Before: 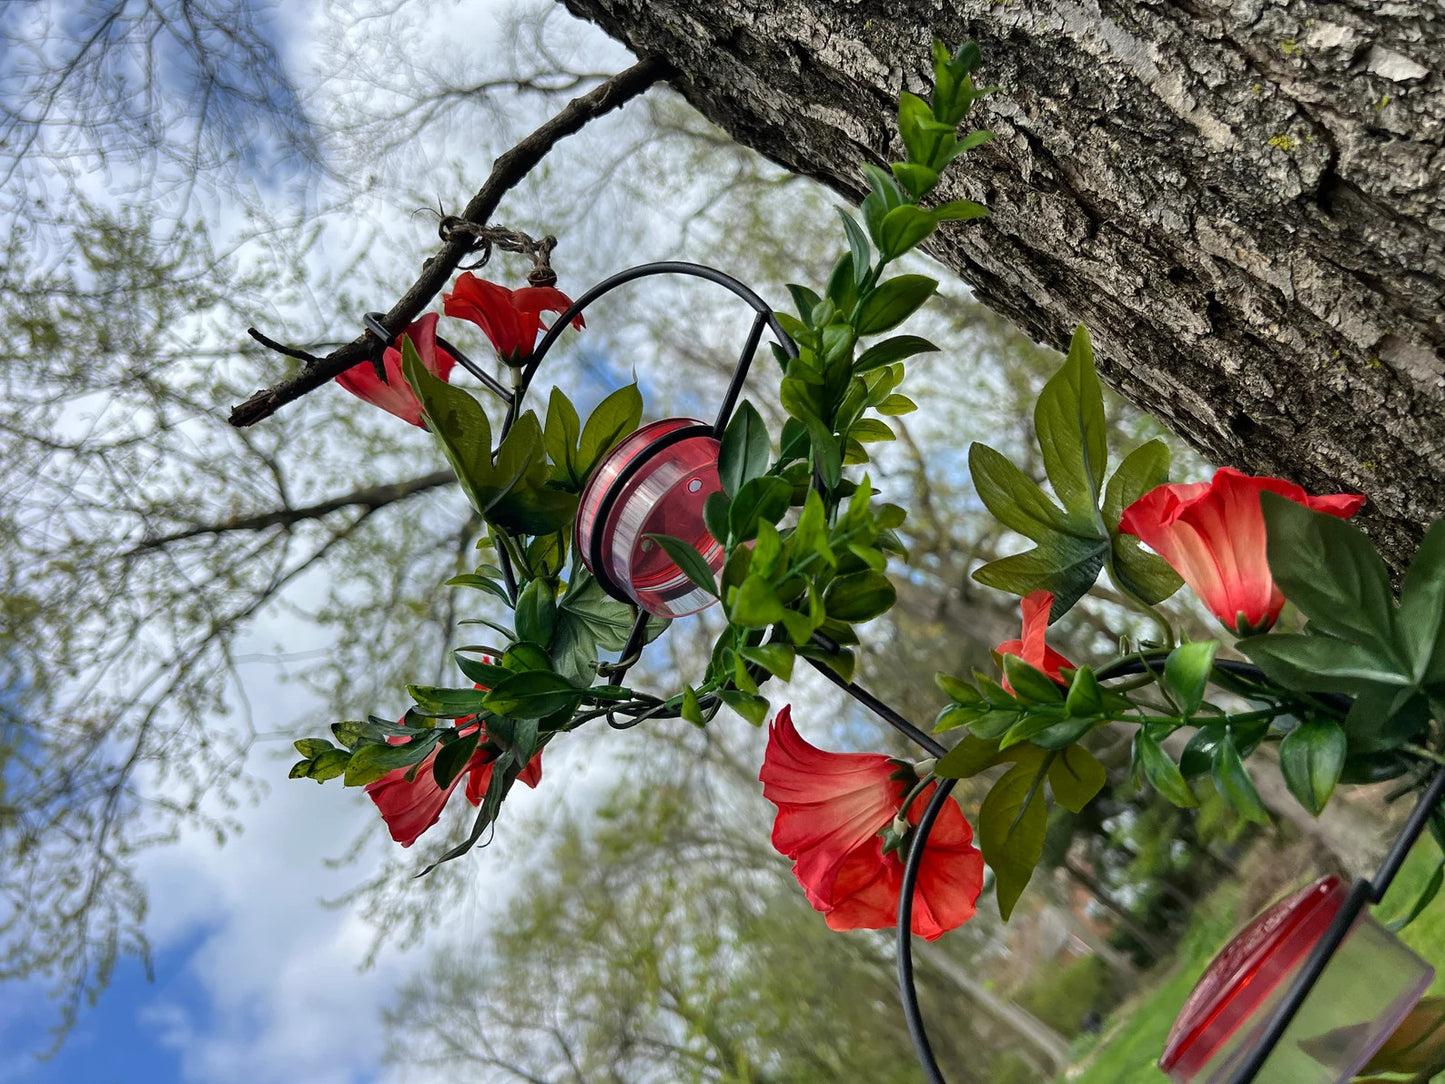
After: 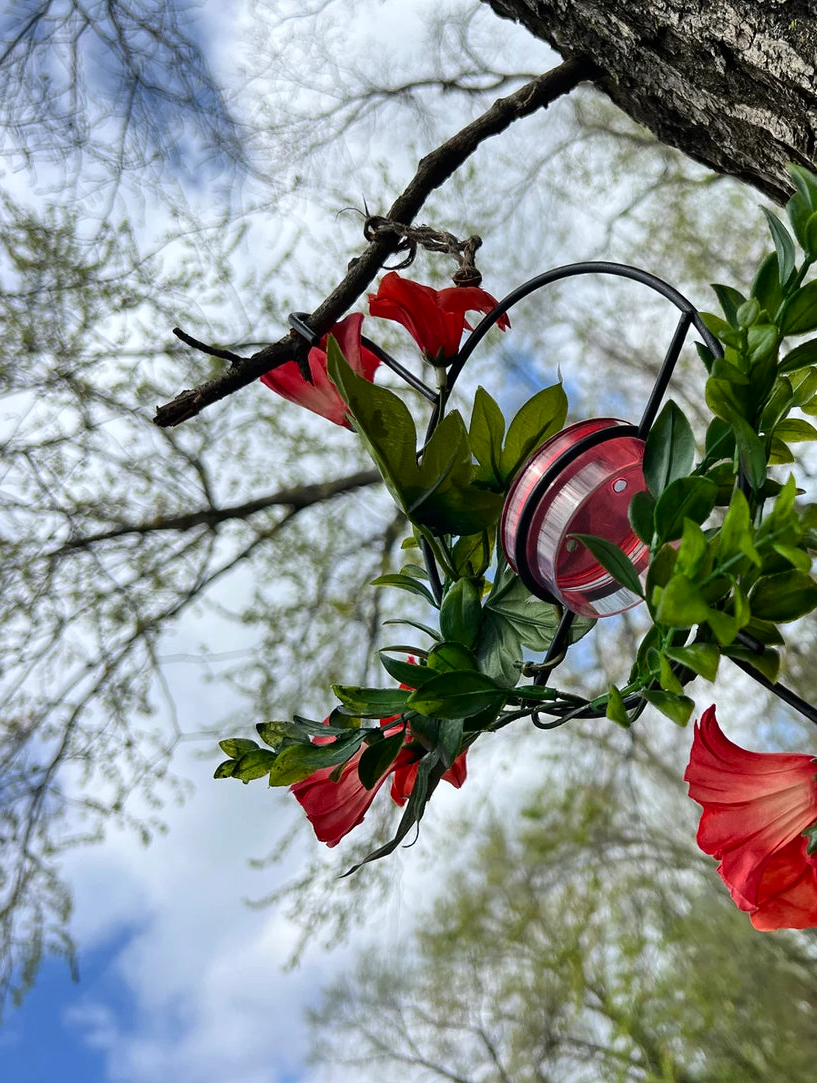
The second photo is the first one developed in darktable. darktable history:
contrast brightness saturation: contrast 0.138
crop: left 5.235%, right 38.172%
